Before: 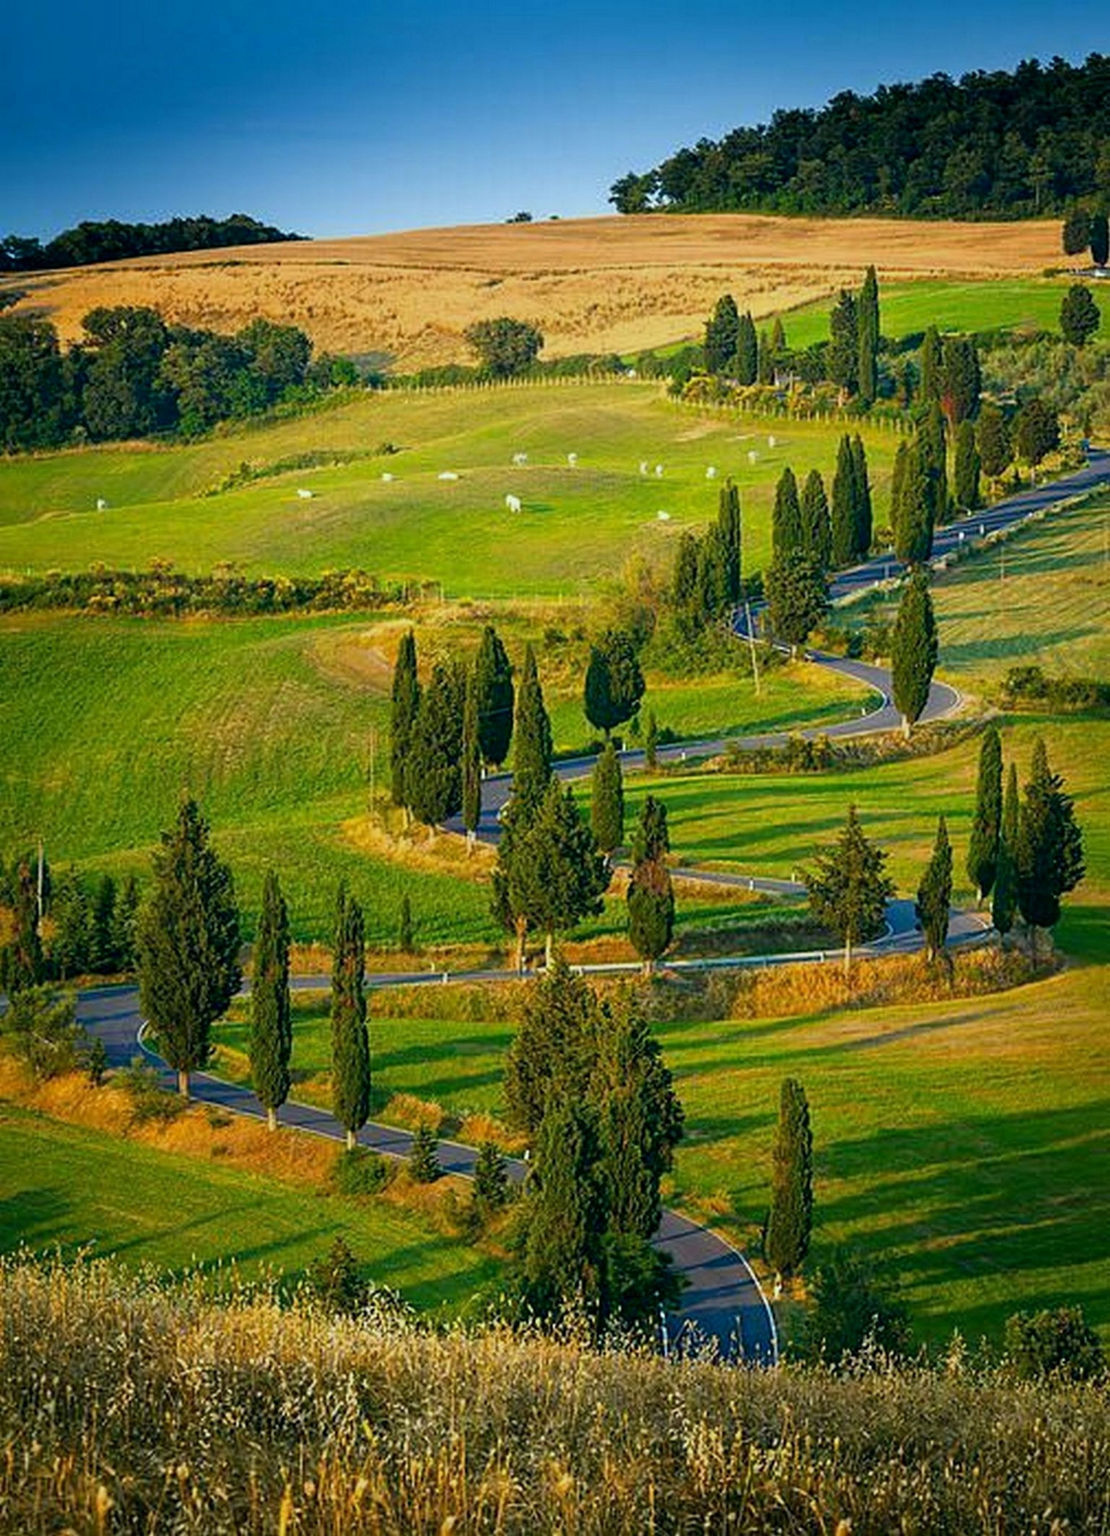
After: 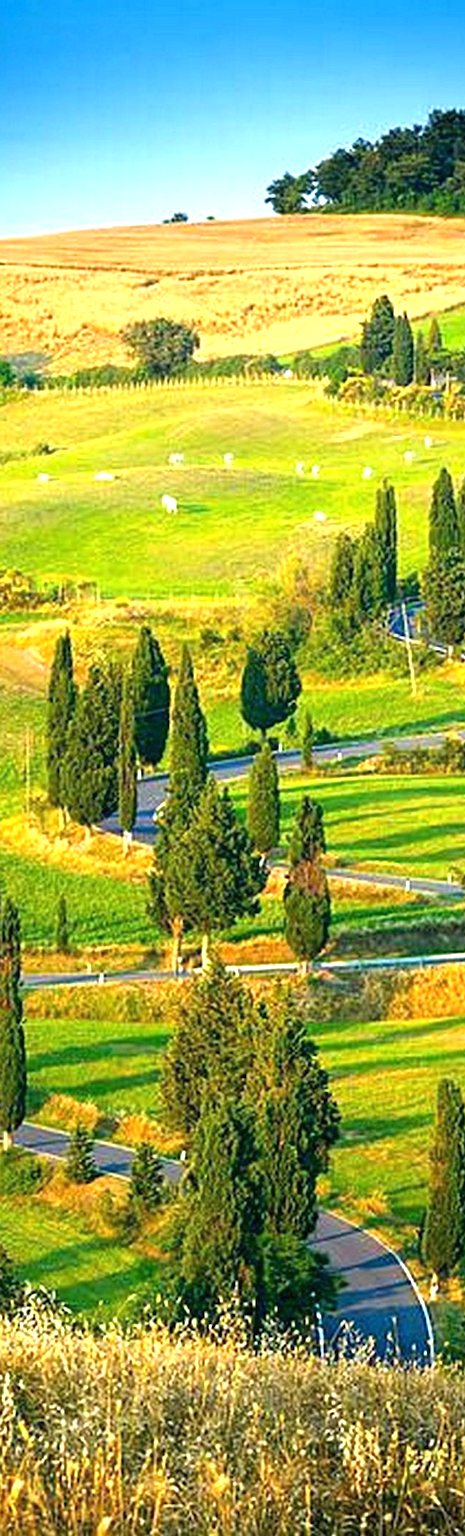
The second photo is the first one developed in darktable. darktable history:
exposure: black level correction 0, exposure 1.199 EV, compensate highlight preservation false
crop: left 31.011%, right 27.058%
